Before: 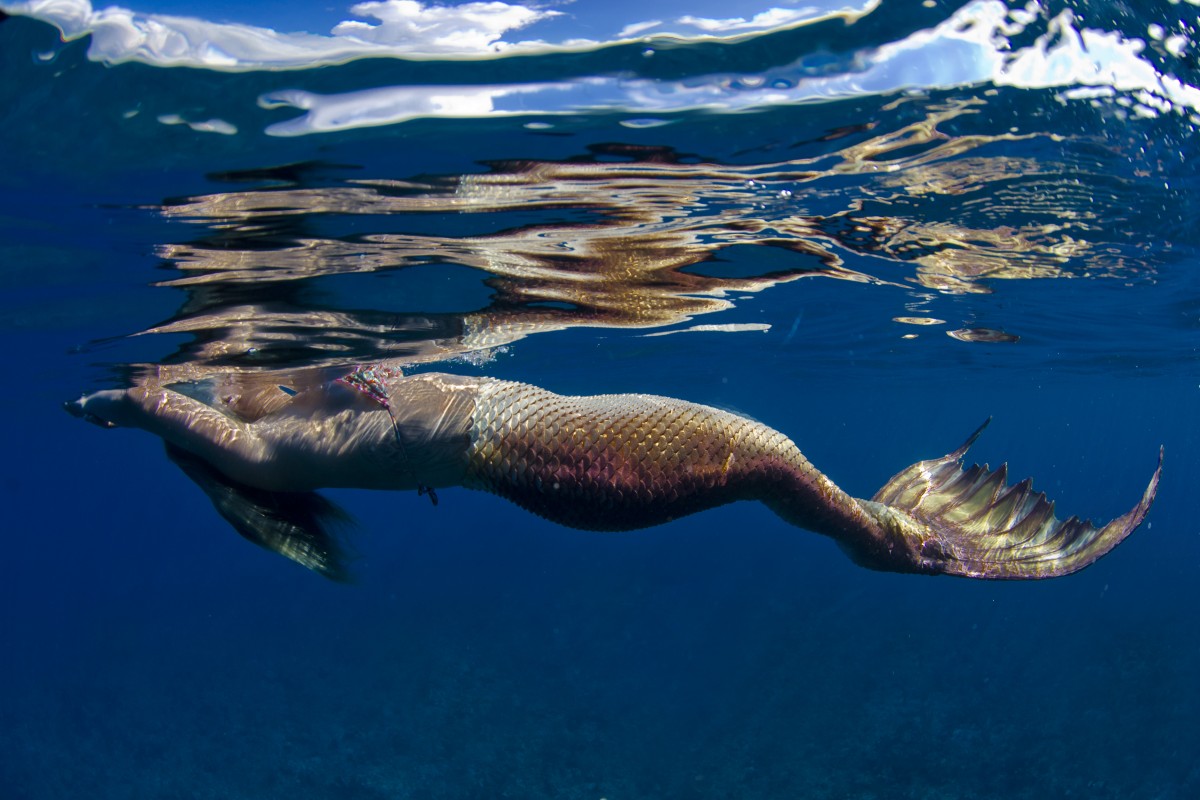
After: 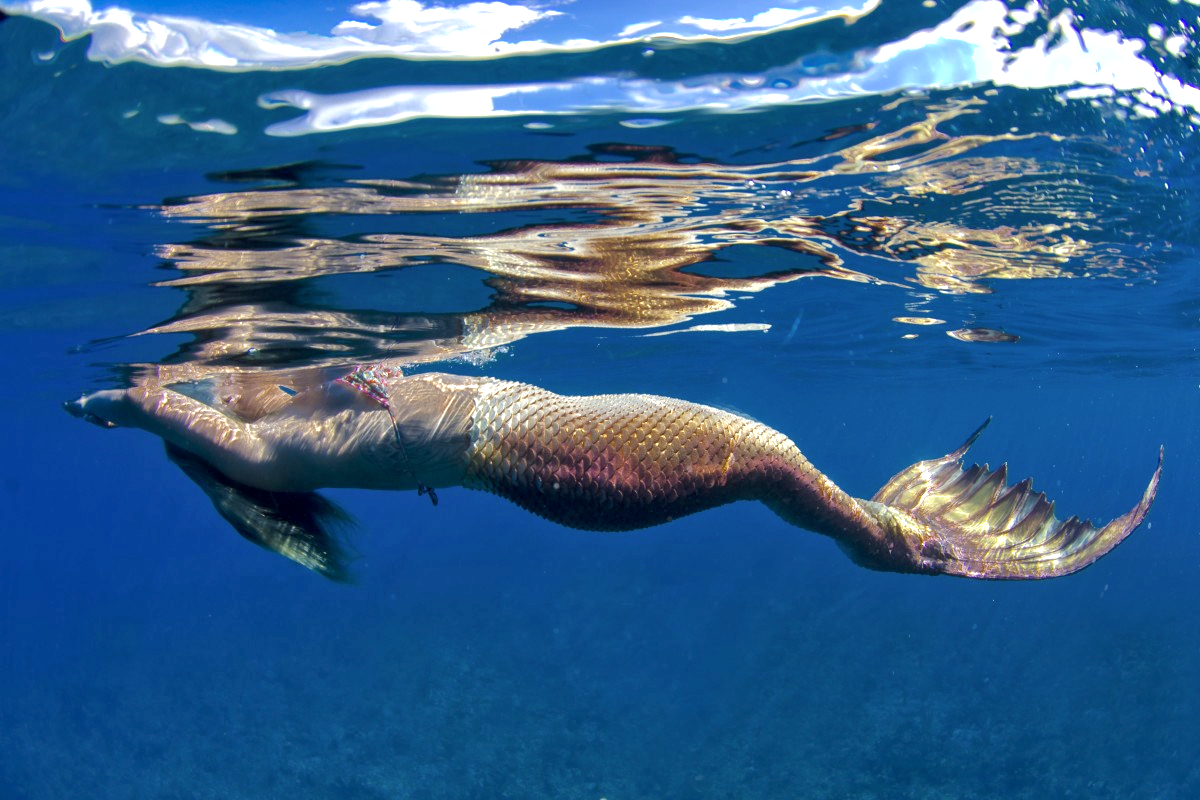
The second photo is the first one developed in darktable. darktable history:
local contrast: highlights 100%, shadows 100%, detail 120%, midtone range 0.2
shadows and highlights: on, module defaults
exposure: black level correction 0, exposure 0.7 EV, compensate exposure bias true, compensate highlight preservation false
